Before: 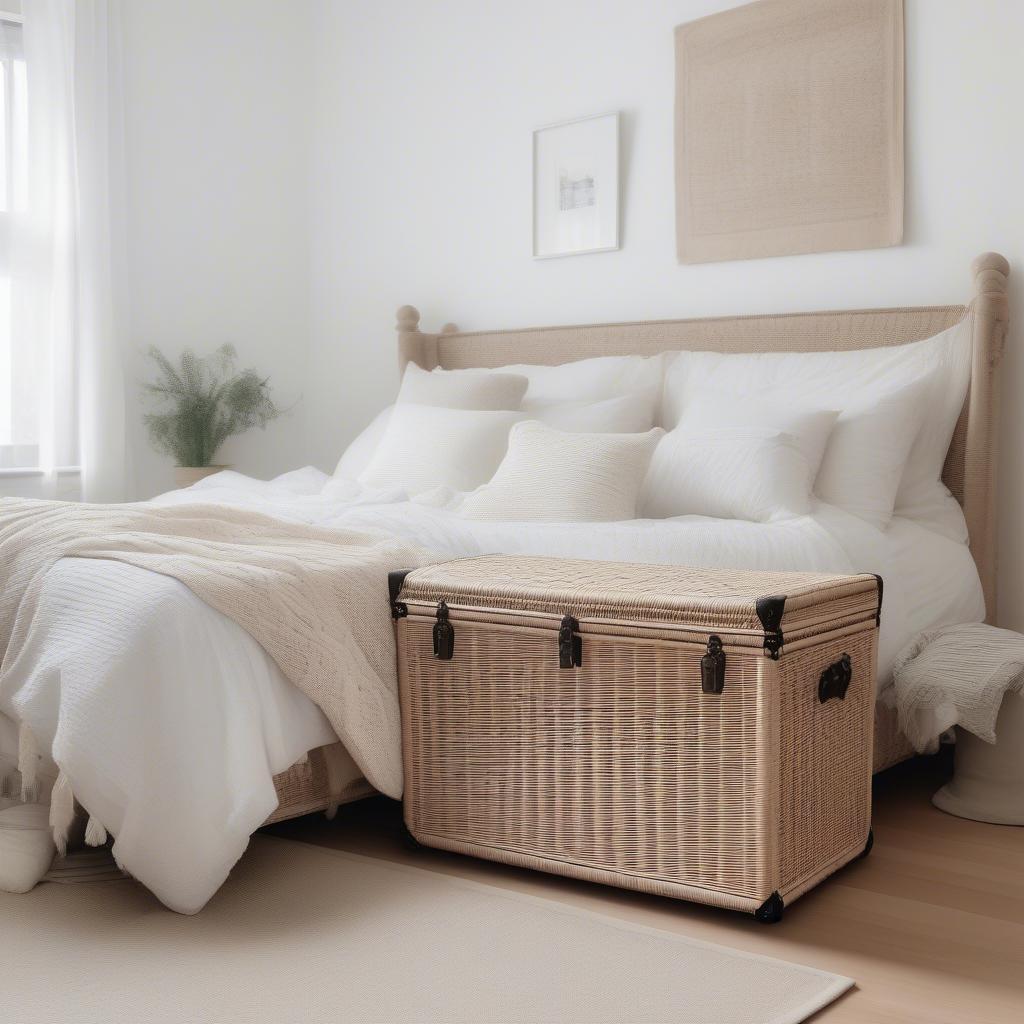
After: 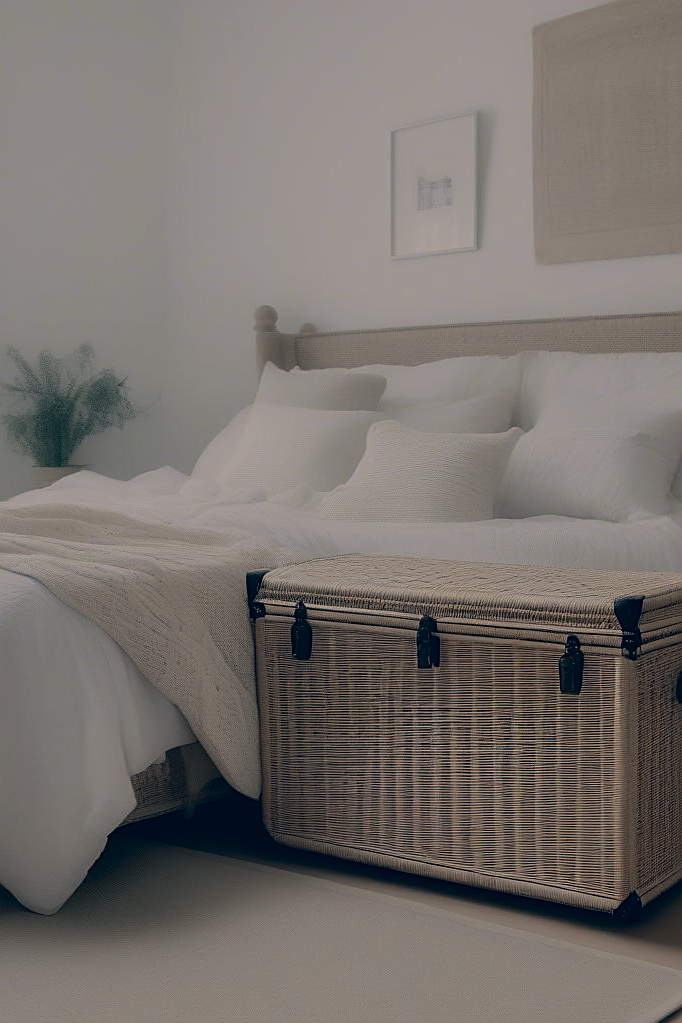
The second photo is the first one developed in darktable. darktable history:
tone equalizer: -8 EV -0.437 EV, -7 EV -0.392 EV, -6 EV -0.336 EV, -5 EV -0.234 EV, -3 EV 0.242 EV, -2 EV 0.361 EV, -1 EV 0.363 EV, +0 EV 0.408 EV
sharpen: on, module defaults
crop and rotate: left 13.889%, right 19.437%
color correction: highlights a* 10.29, highlights b* 14.53, shadows a* -10.06, shadows b* -14.97
exposure: exposure -1.56 EV, compensate highlight preservation false
